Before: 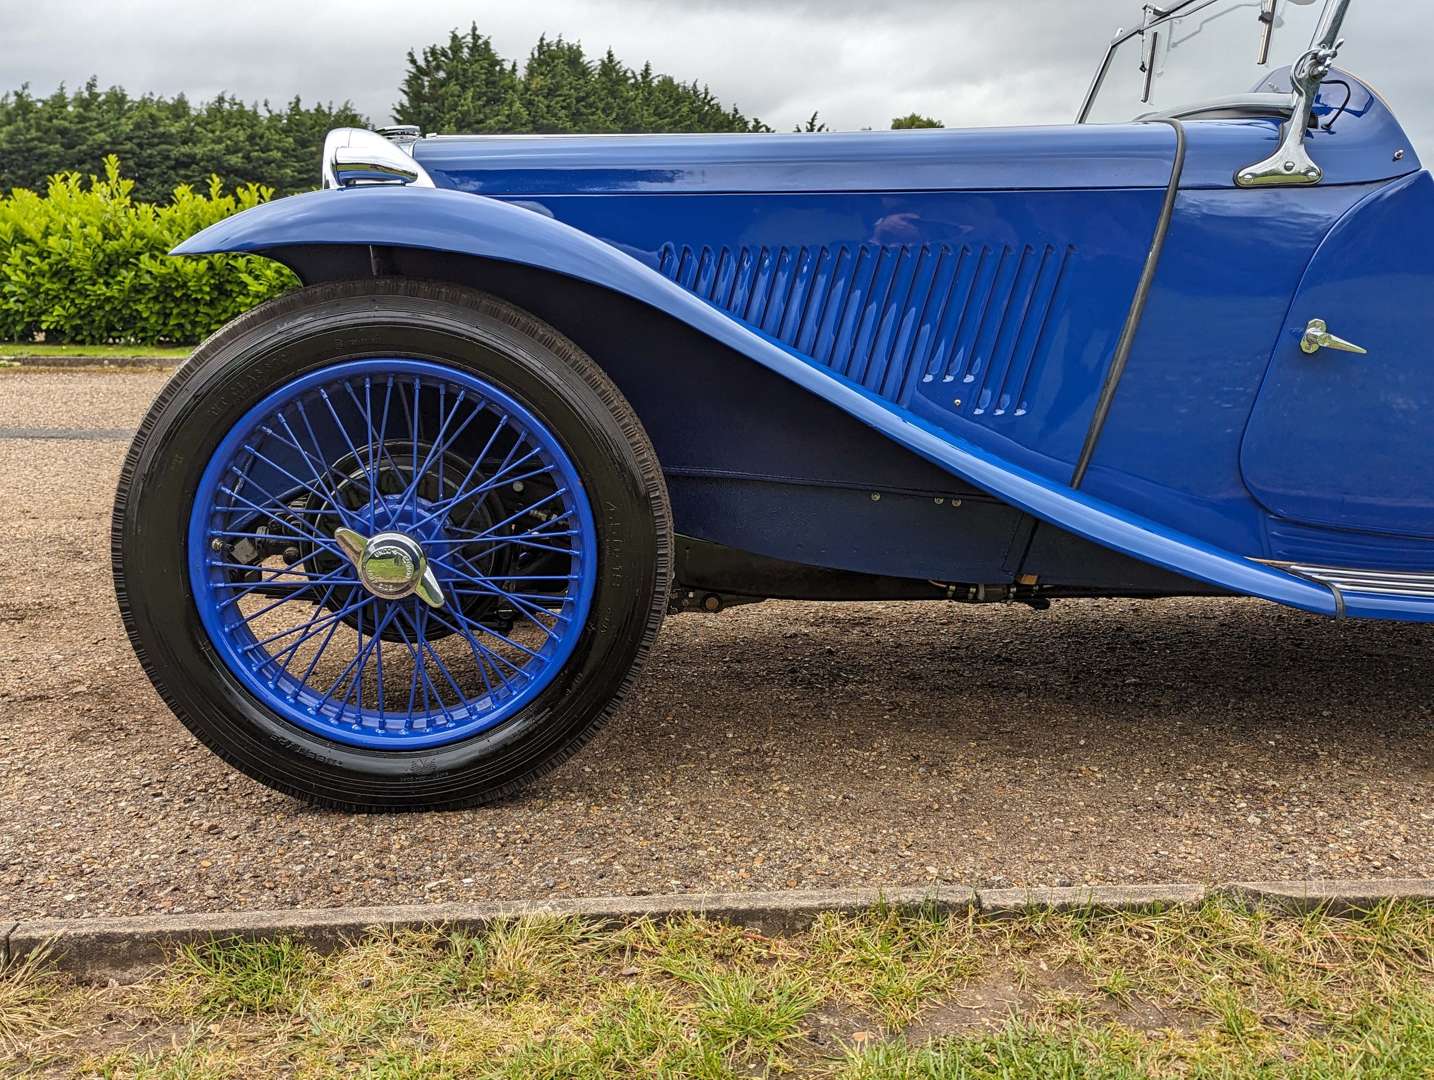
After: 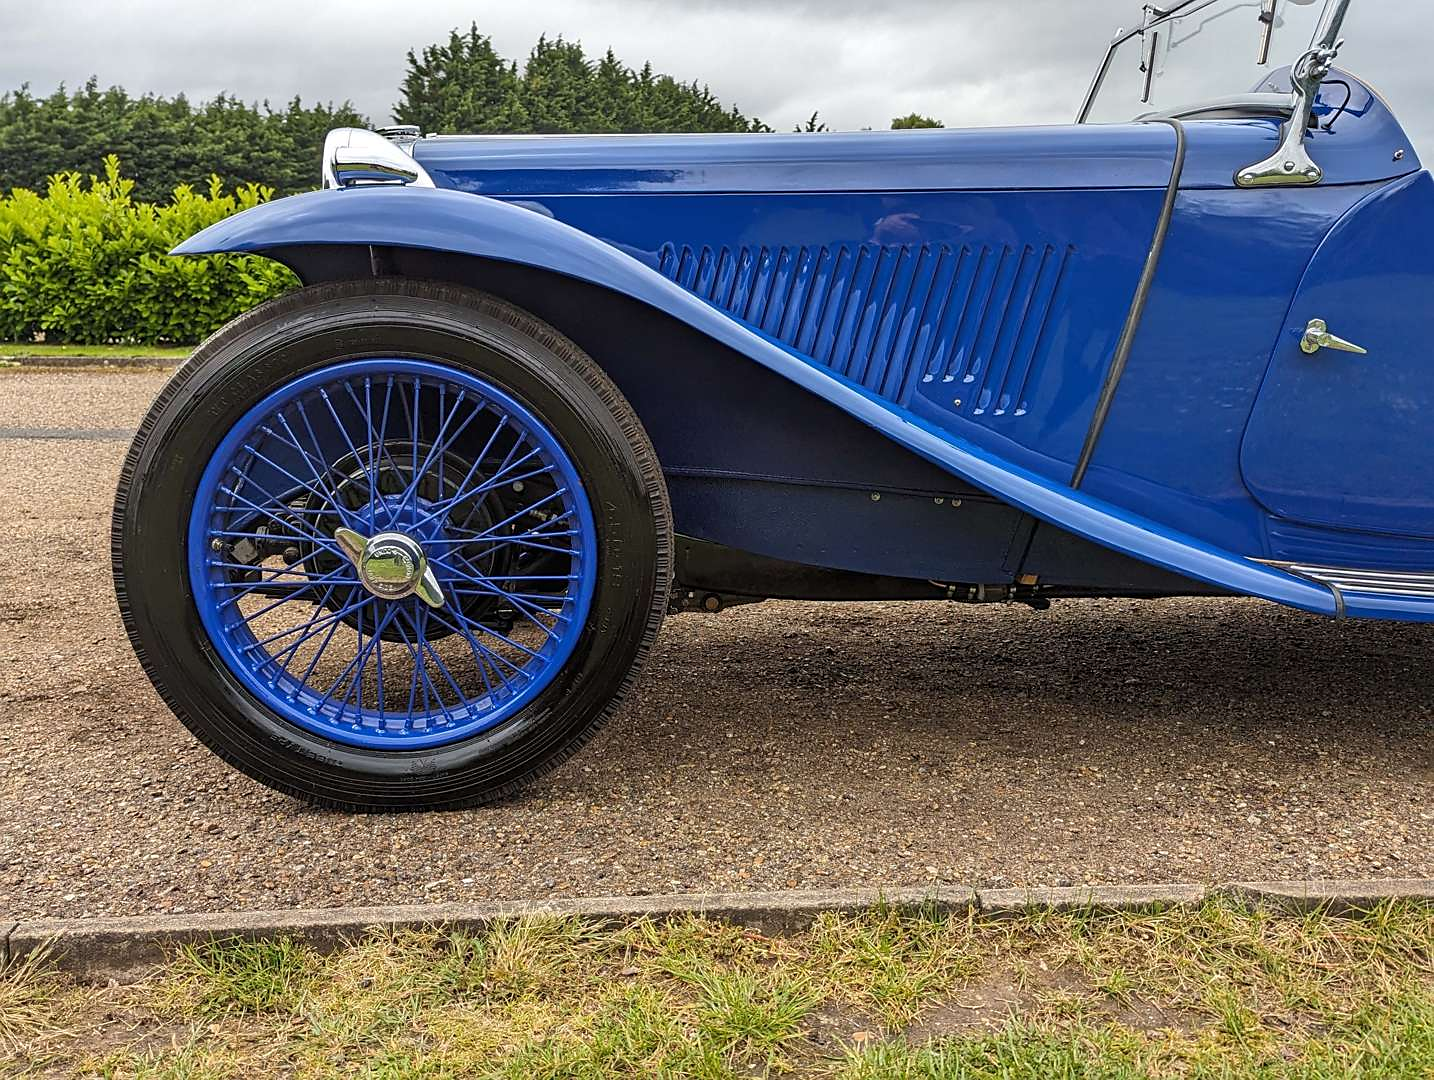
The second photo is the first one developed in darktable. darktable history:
sharpen: radius 1.459, amount 0.39, threshold 1.351
